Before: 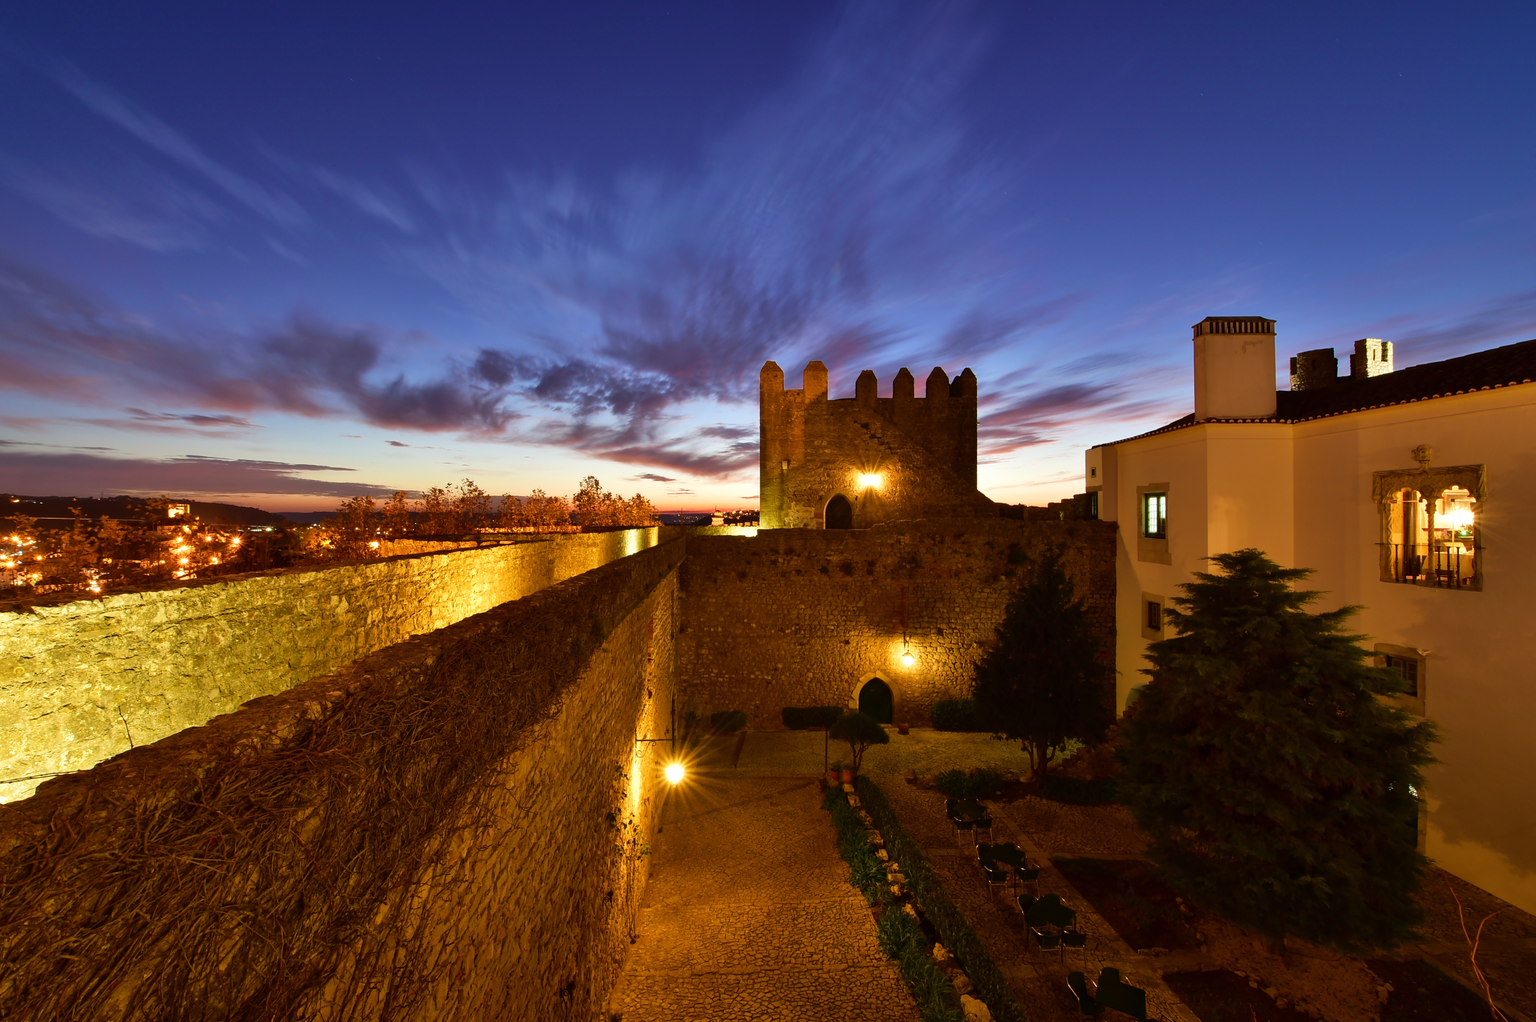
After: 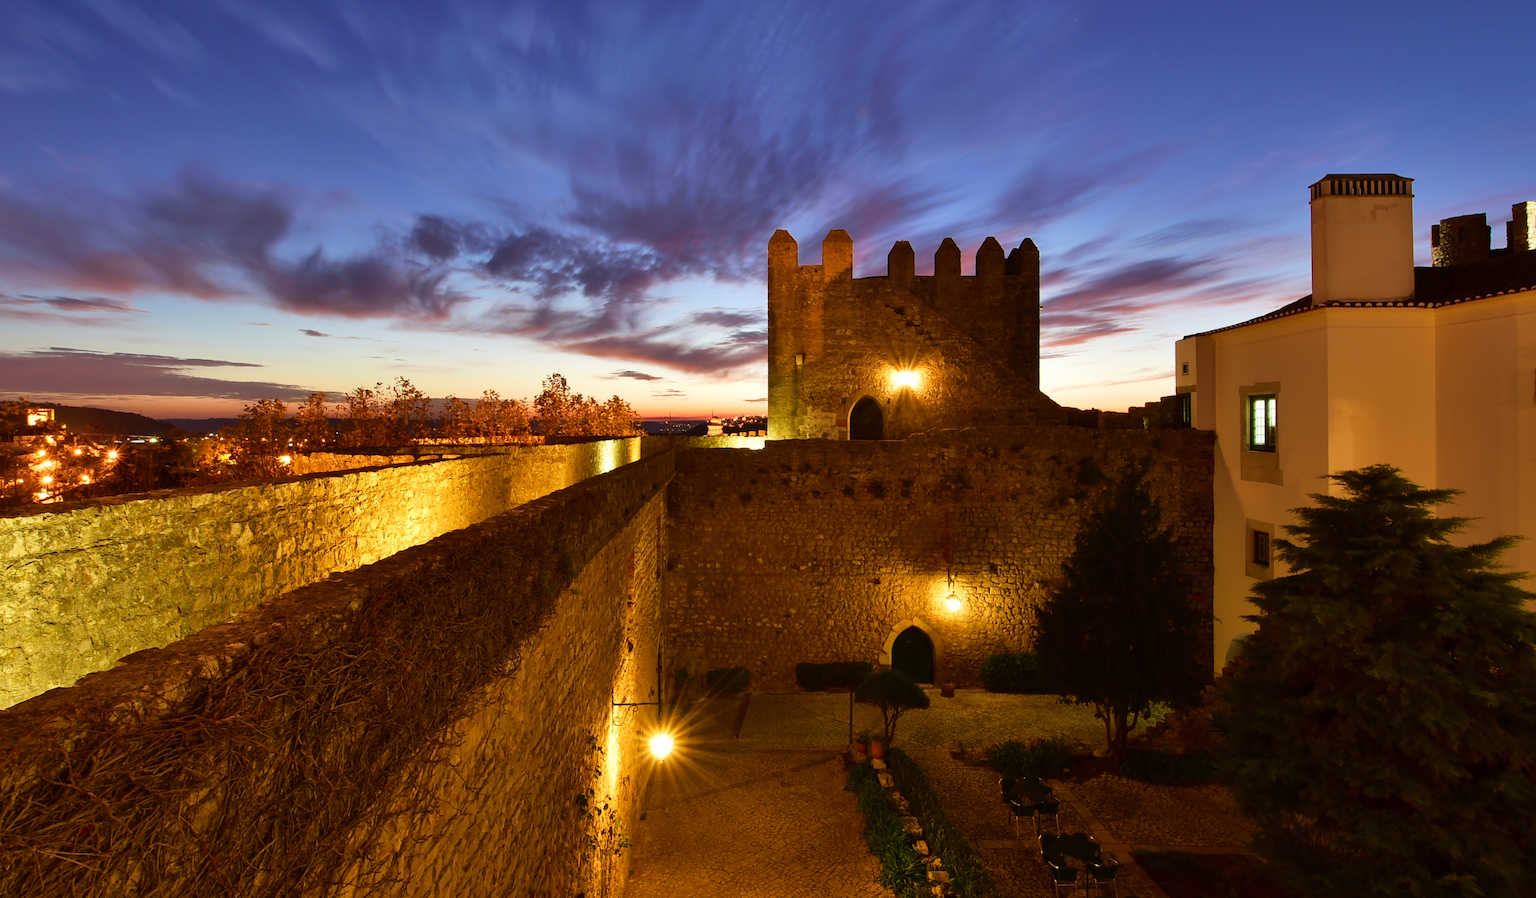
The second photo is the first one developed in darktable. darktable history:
crop: left 9.552%, top 17.432%, right 10.523%, bottom 12.303%
